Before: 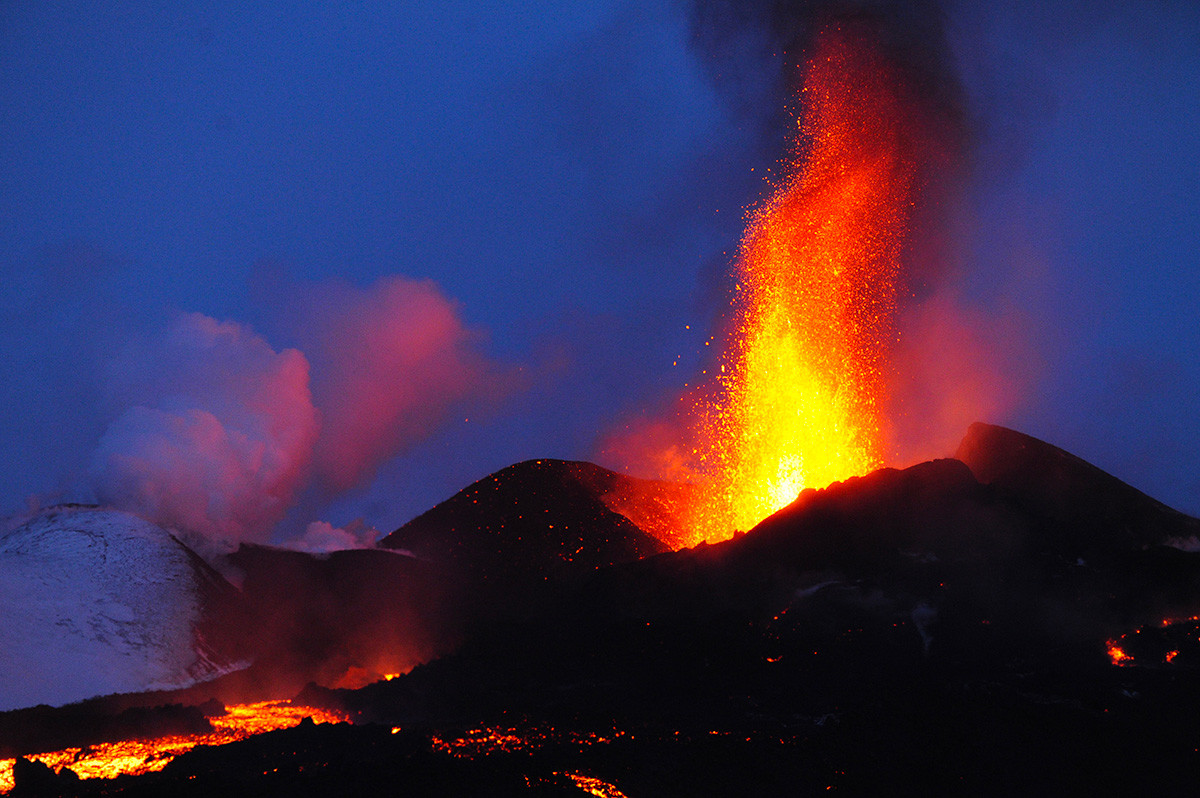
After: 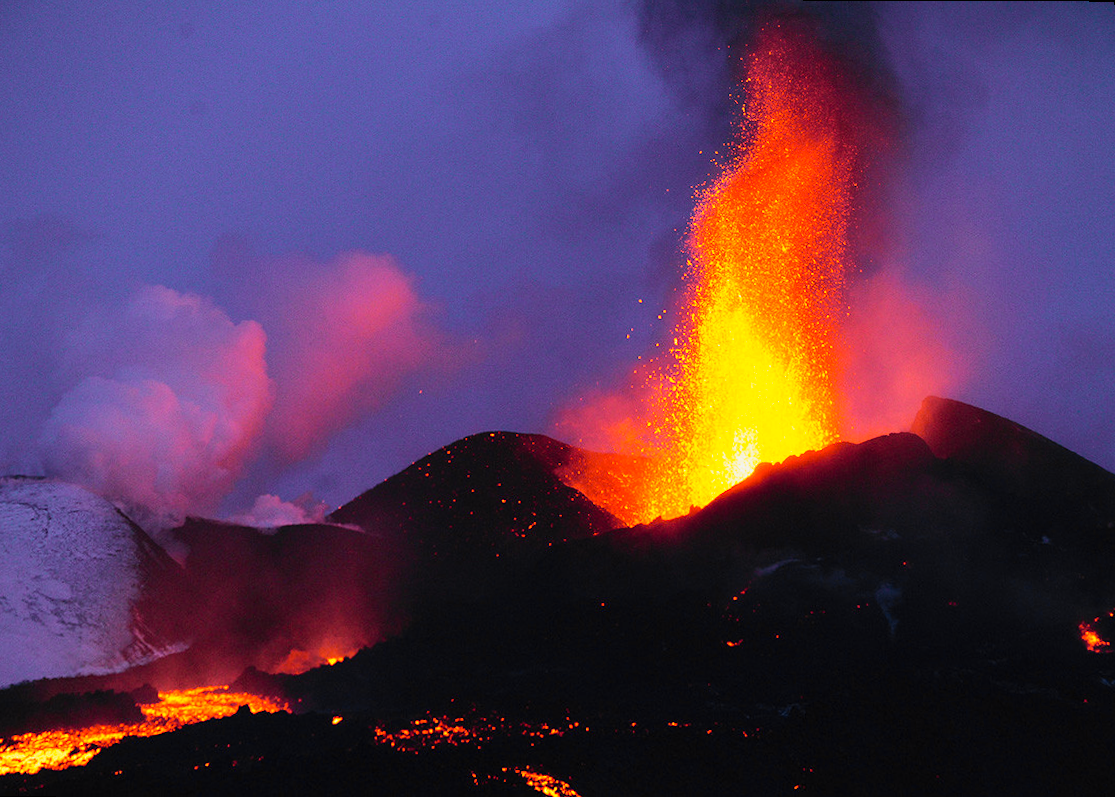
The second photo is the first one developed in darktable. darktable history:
rotate and perspective: rotation 0.215°, lens shift (vertical) -0.139, crop left 0.069, crop right 0.939, crop top 0.002, crop bottom 0.996
contrast brightness saturation: brightness 0.15
tone curve: curves: ch0 [(0, 0) (0.087, 0.054) (0.281, 0.245) (0.506, 0.526) (0.8, 0.824) (0.994, 0.955)]; ch1 [(0, 0) (0.27, 0.195) (0.406, 0.435) (0.452, 0.474) (0.495, 0.5) (0.514, 0.508) (0.537, 0.556) (0.654, 0.689) (1, 1)]; ch2 [(0, 0) (0.269, 0.299) (0.459, 0.441) (0.498, 0.499) (0.523, 0.52) (0.551, 0.549) (0.633, 0.625) (0.659, 0.681) (0.718, 0.764) (1, 1)], color space Lab, independent channels, preserve colors none
